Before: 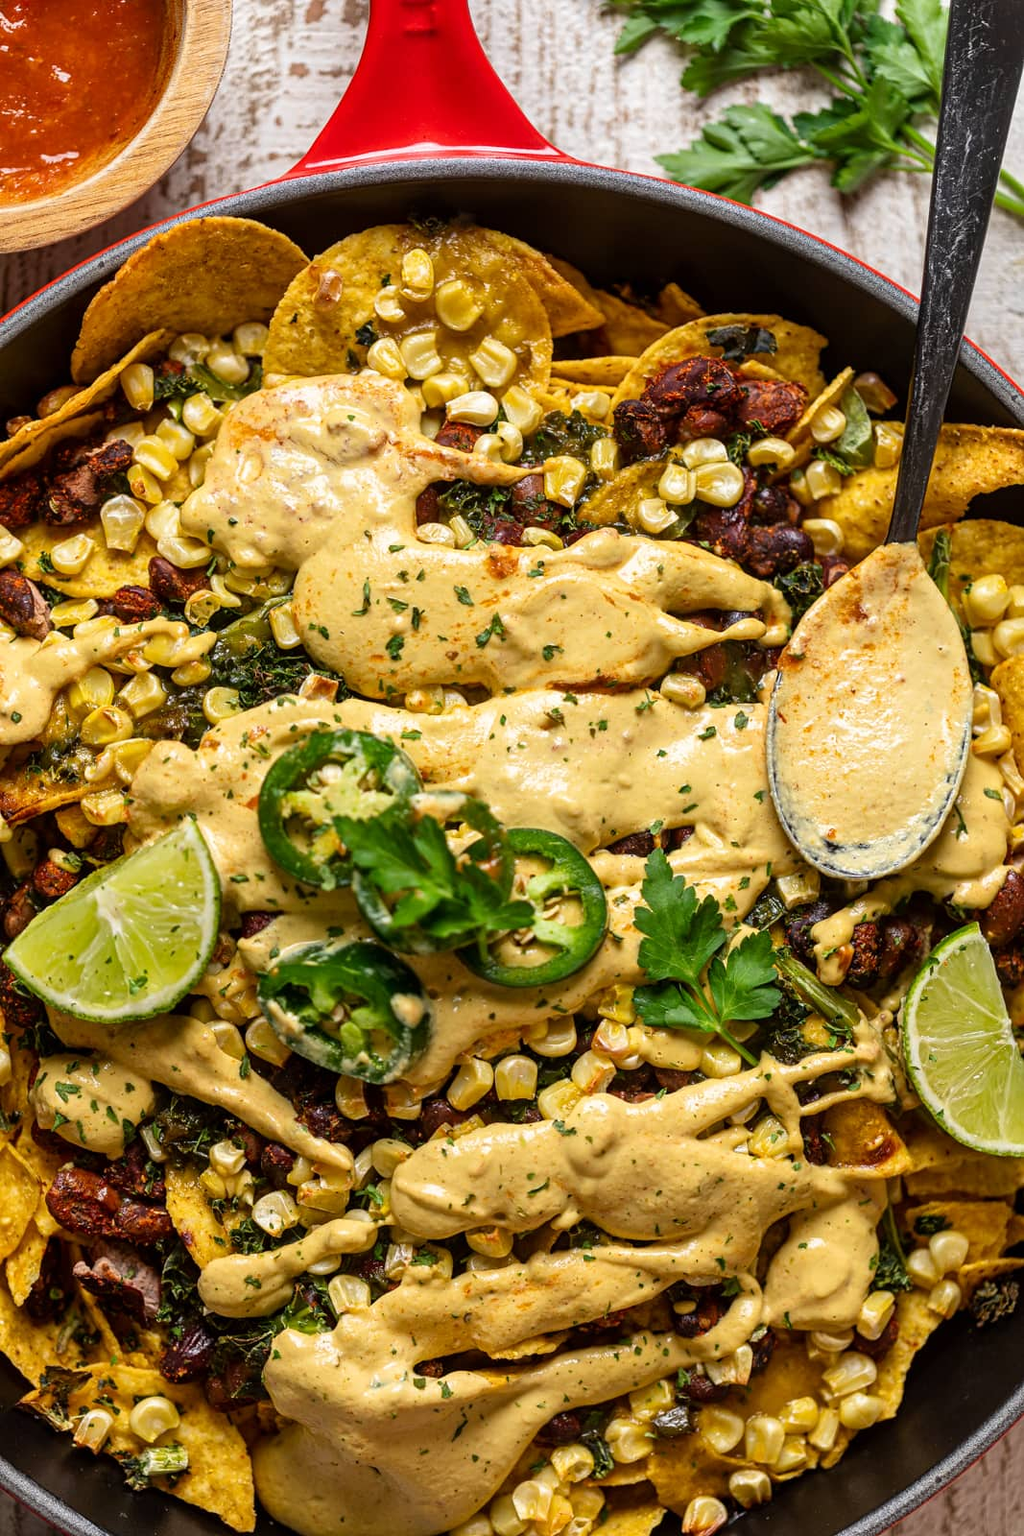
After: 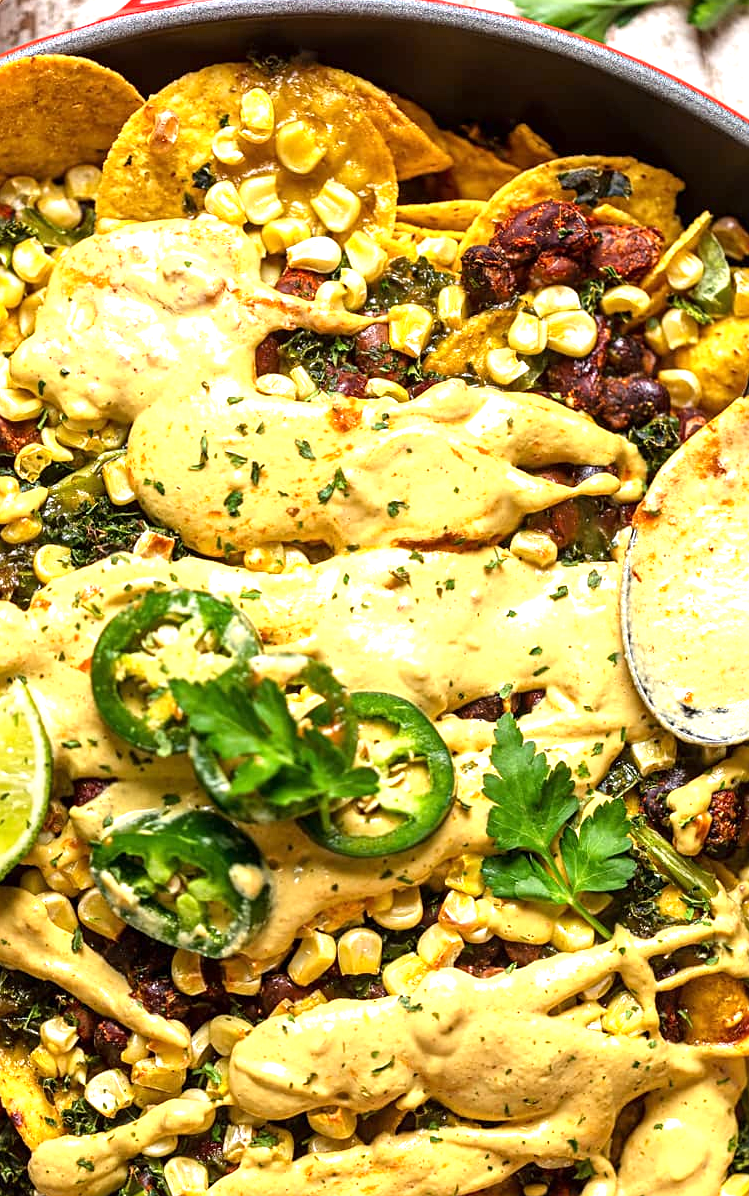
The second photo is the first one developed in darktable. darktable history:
exposure: exposure 0.921 EV, compensate highlight preservation false
sharpen: amount 0.213
crop and rotate: left 16.747%, top 10.784%, right 13.032%, bottom 14.434%
